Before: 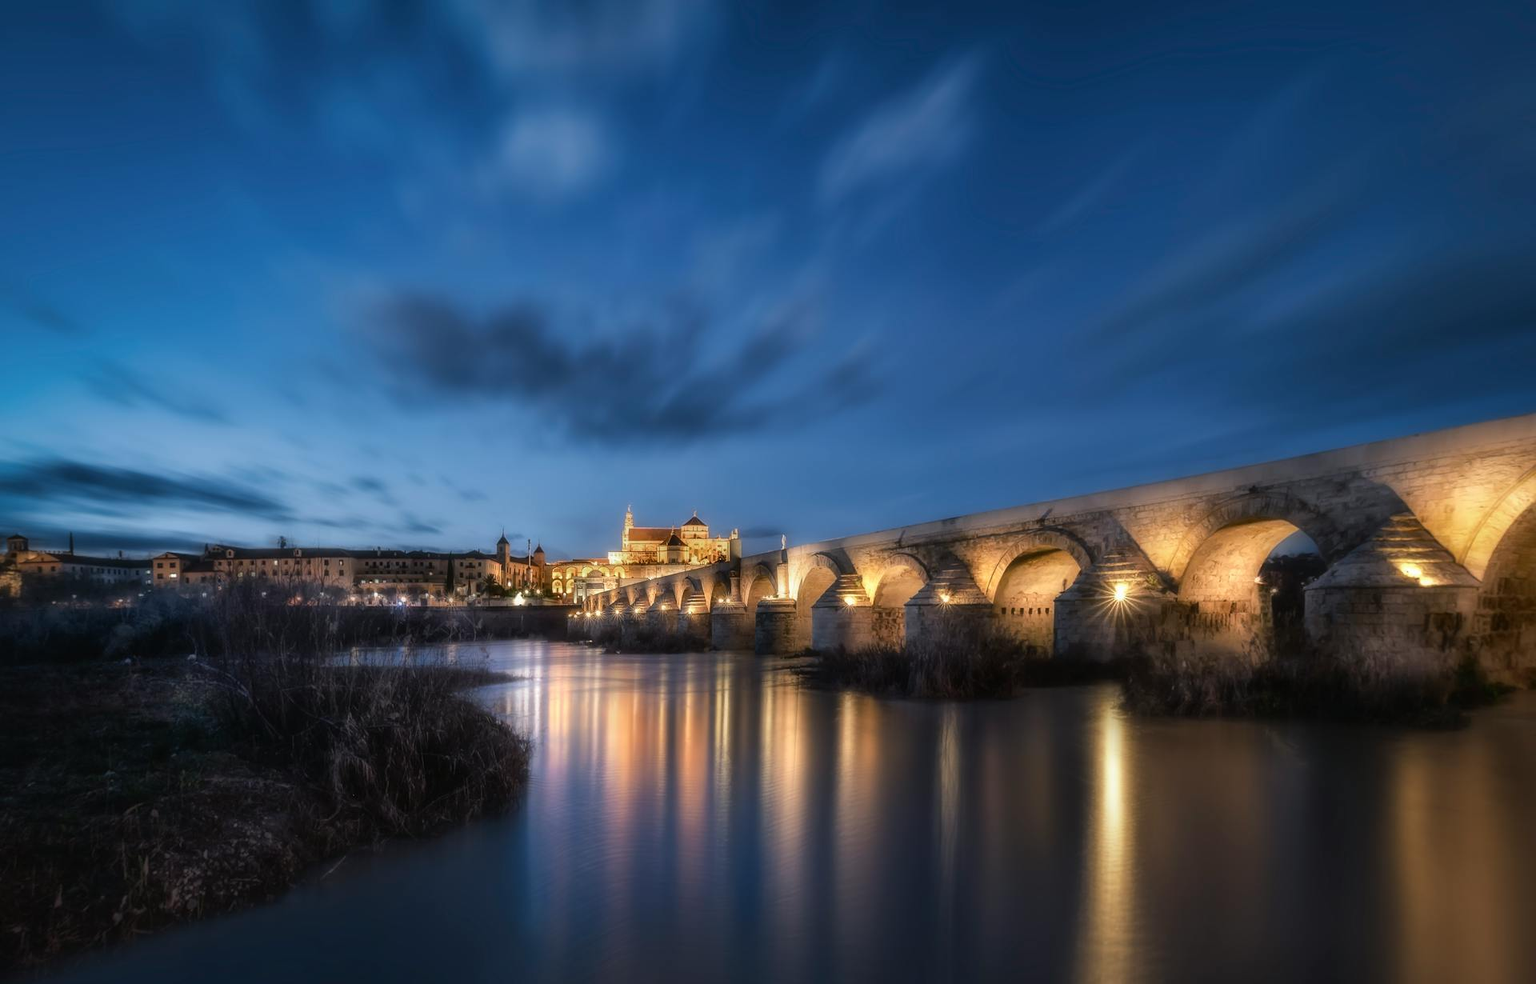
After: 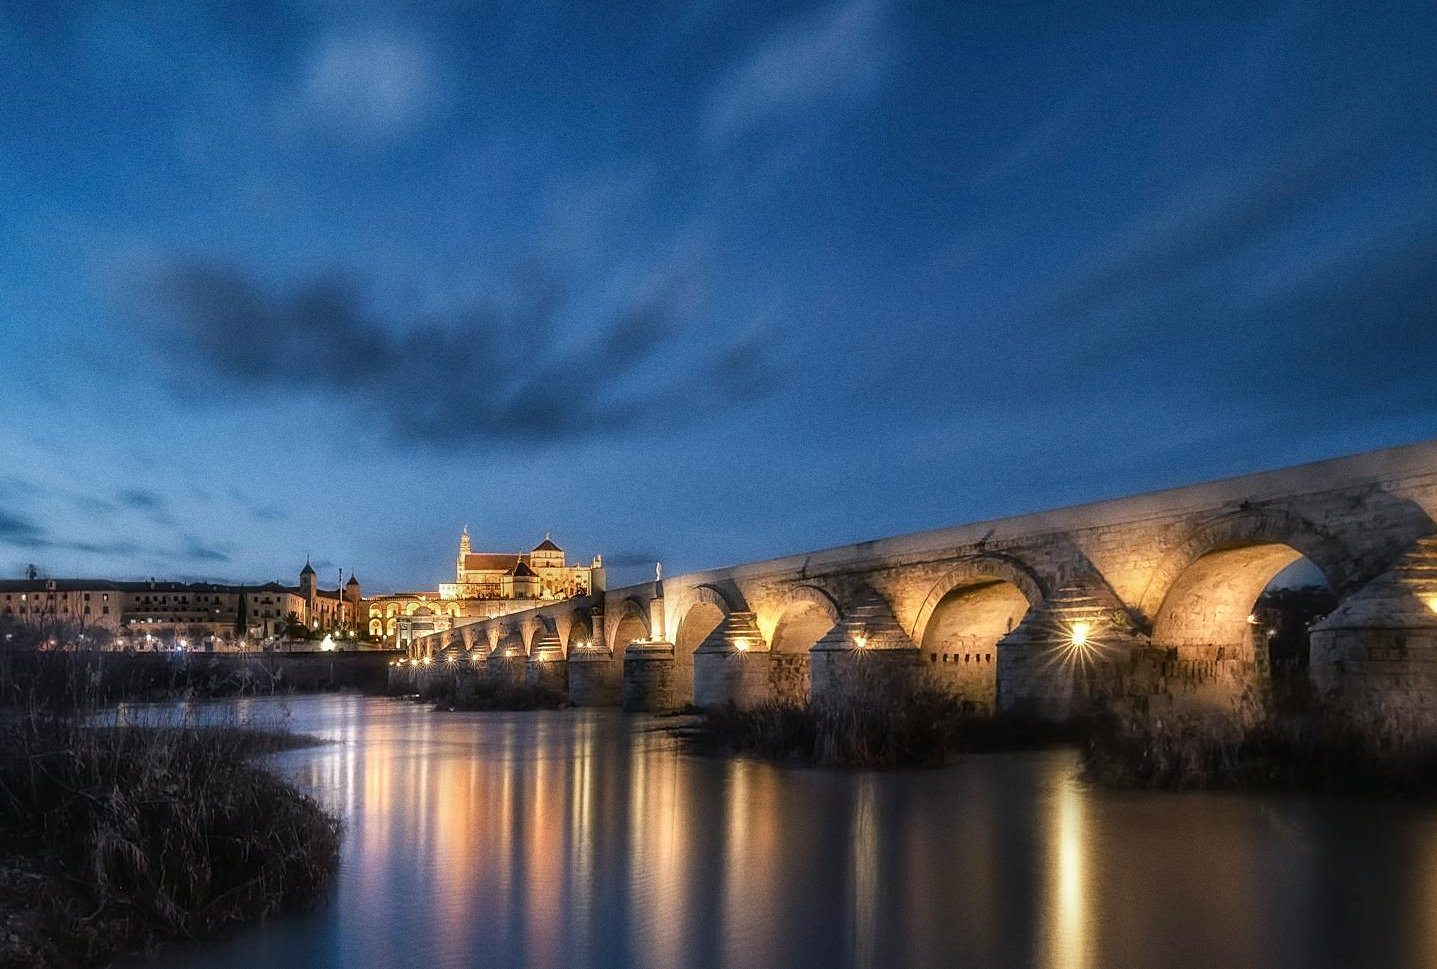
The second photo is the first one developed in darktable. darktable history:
crop: left 16.768%, top 8.653%, right 8.362%, bottom 12.485%
sharpen: on, module defaults
grain: coarseness 0.09 ISO
